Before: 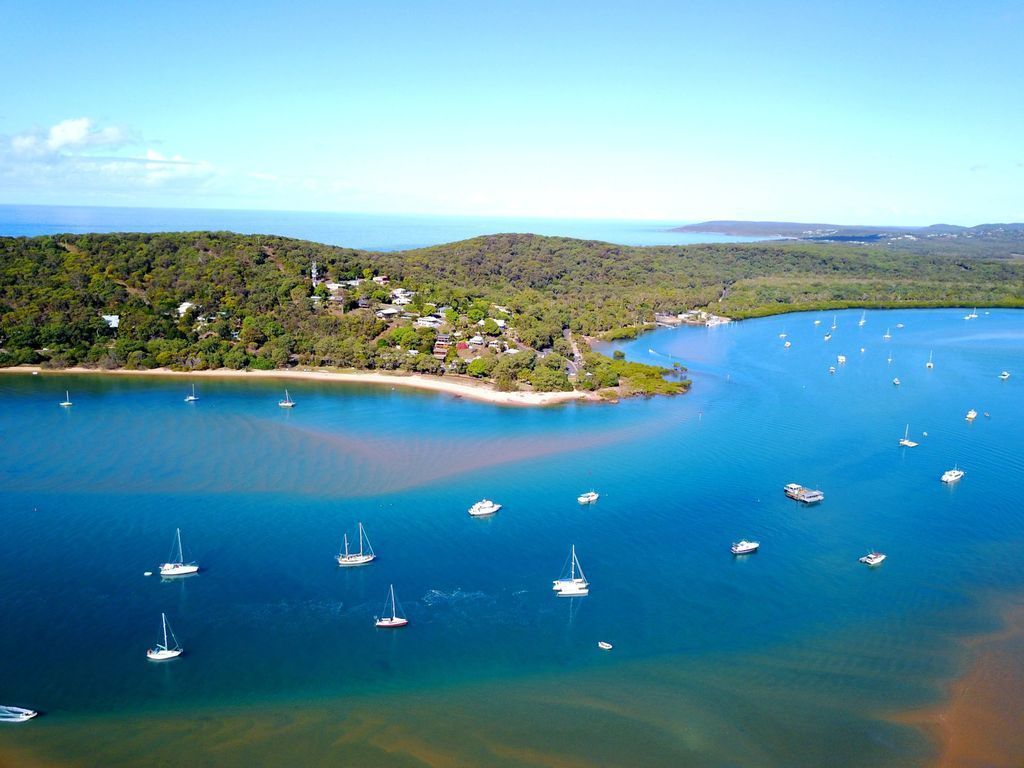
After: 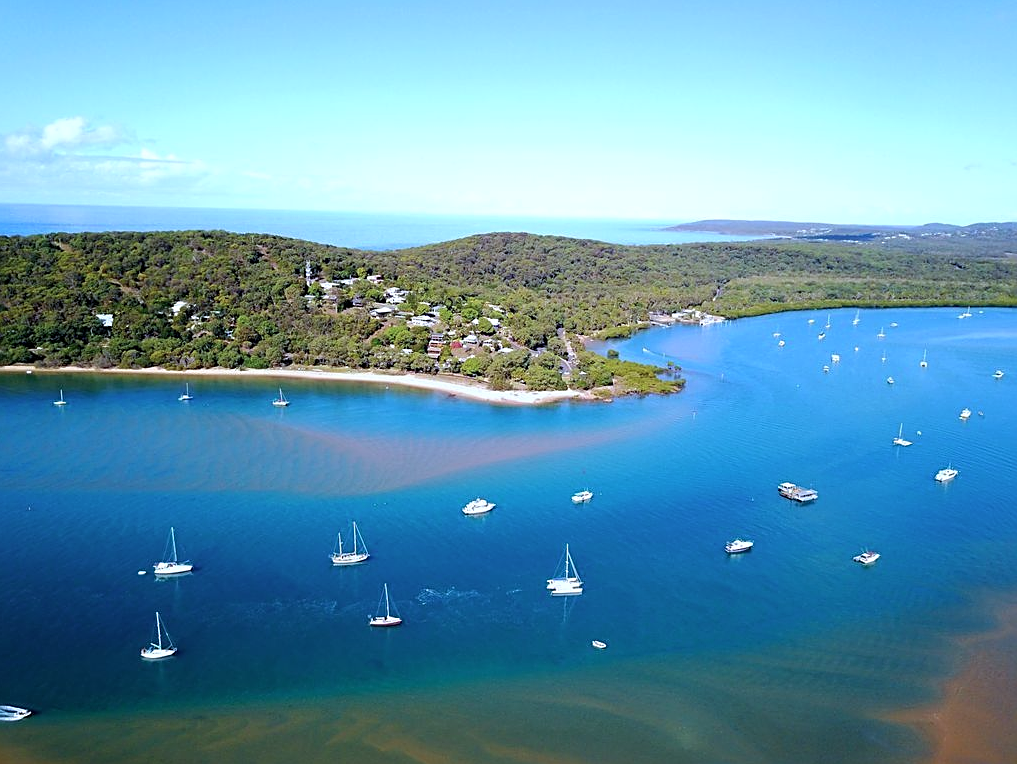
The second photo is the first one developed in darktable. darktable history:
color calibration: x 0.372, y 0.387, temperature 4285.72 K
color correction: highlights b* -0.012, saturation 0.873
sharpen: on, module defaults
crop and rotate: left 0.601%, top 0.132%, bottom 0.276%
